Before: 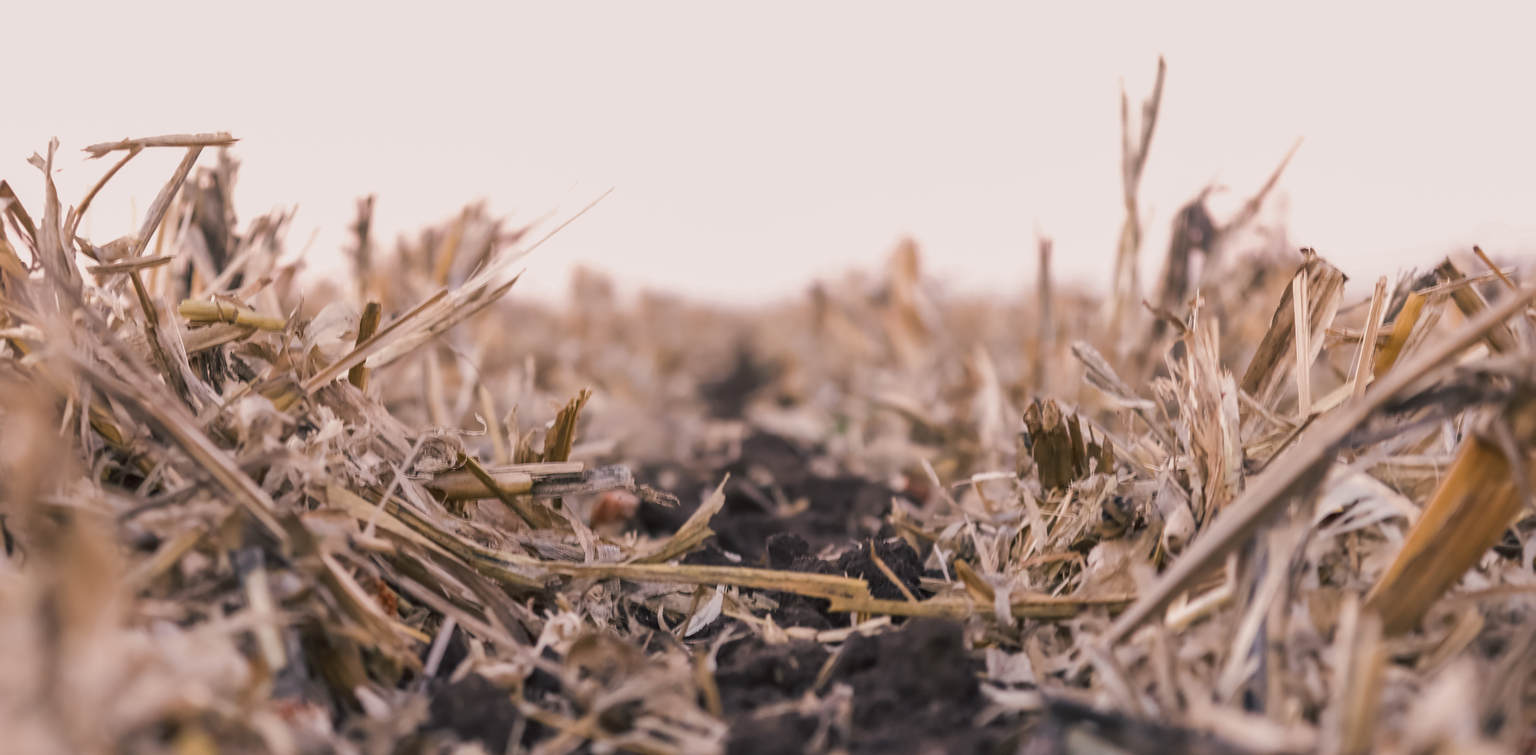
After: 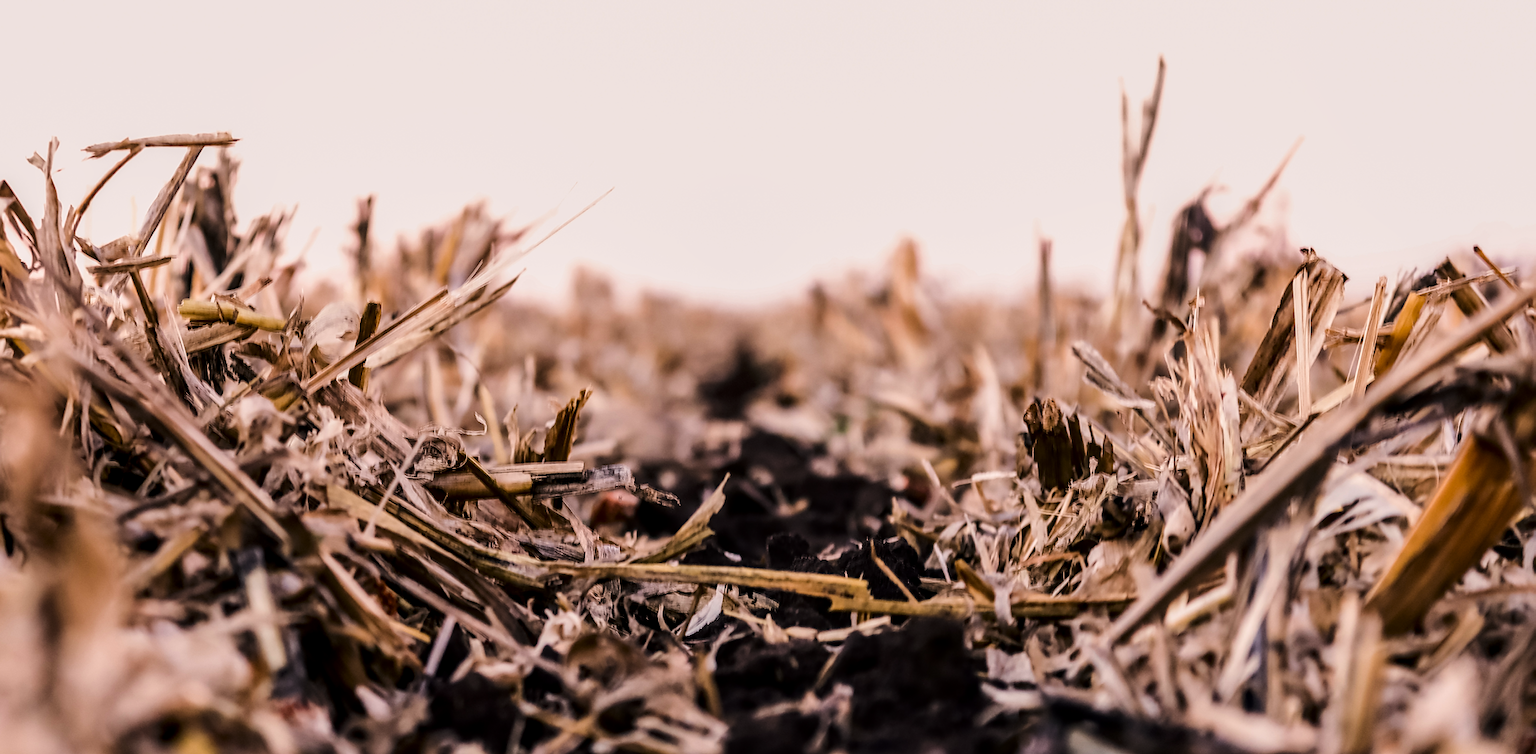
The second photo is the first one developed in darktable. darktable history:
sharpen: radius 0.981, amount 0.608
contrast brightness saturation: contrast 0.127, brightness -0.242, saturation 0.149
tone curve: curves: ch0 [(0, 0) (0.11, 0.061) (0.256, 0.259) (0.398, 0.494) (0.498, 0.611) (0.65, 0.757) (0.835, 0.883) (1, 0.961)]; ch1 [(0, 0) (0.346, 0.307) (0.408, 0.369) (0.453, 0.457) (0.482, 0.479) (0.502, 0.498) (0.521, 0.51) (0.553, 0.554) (0.618, 0.65) (0.693, 0.727) (1, 1)]; ch2 [(0, 0) (0.366, 0.337) (0.434, 0.46) (0.485, 0.494) (0.5, 0.494) (0.511, 0.508) (0.537, 0.55) (0.579, 0.599) (0.621, 0.693) (1, 1)], color space Lab, linked channels, preserve colors none
local contrast: detail 130%
